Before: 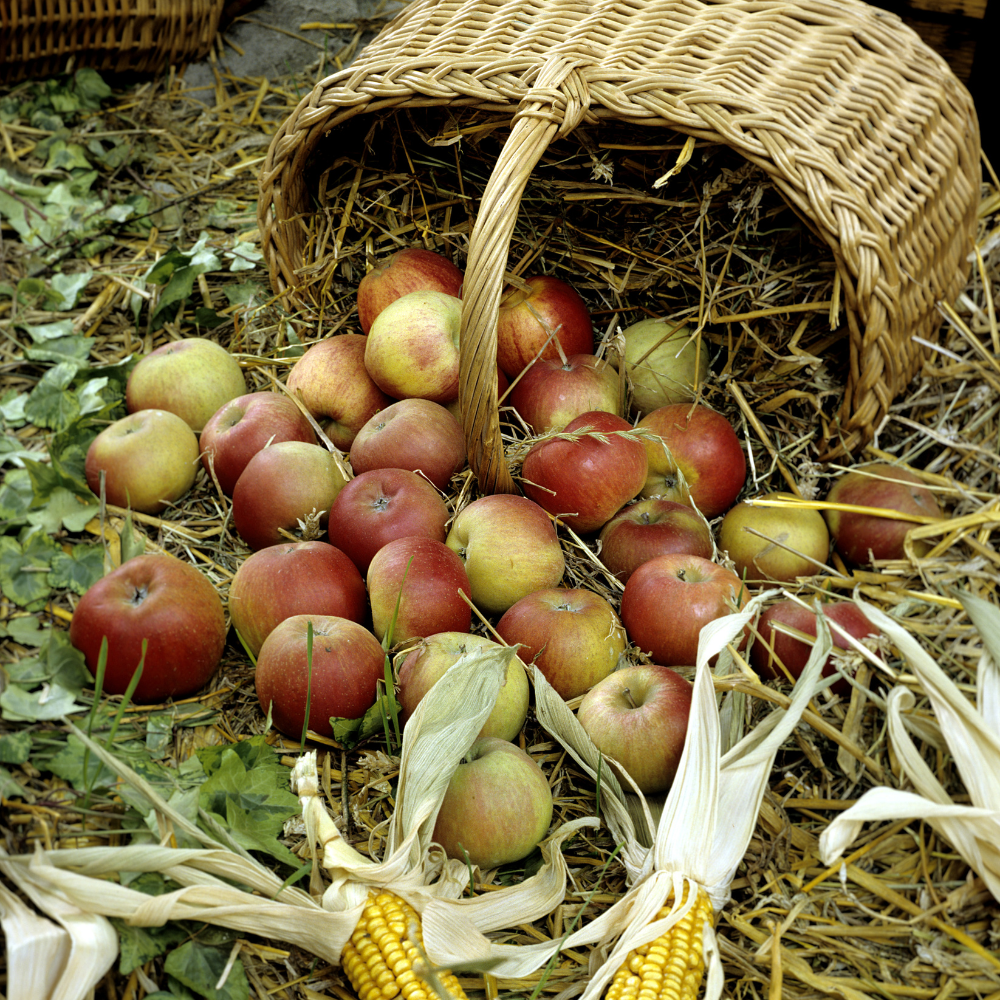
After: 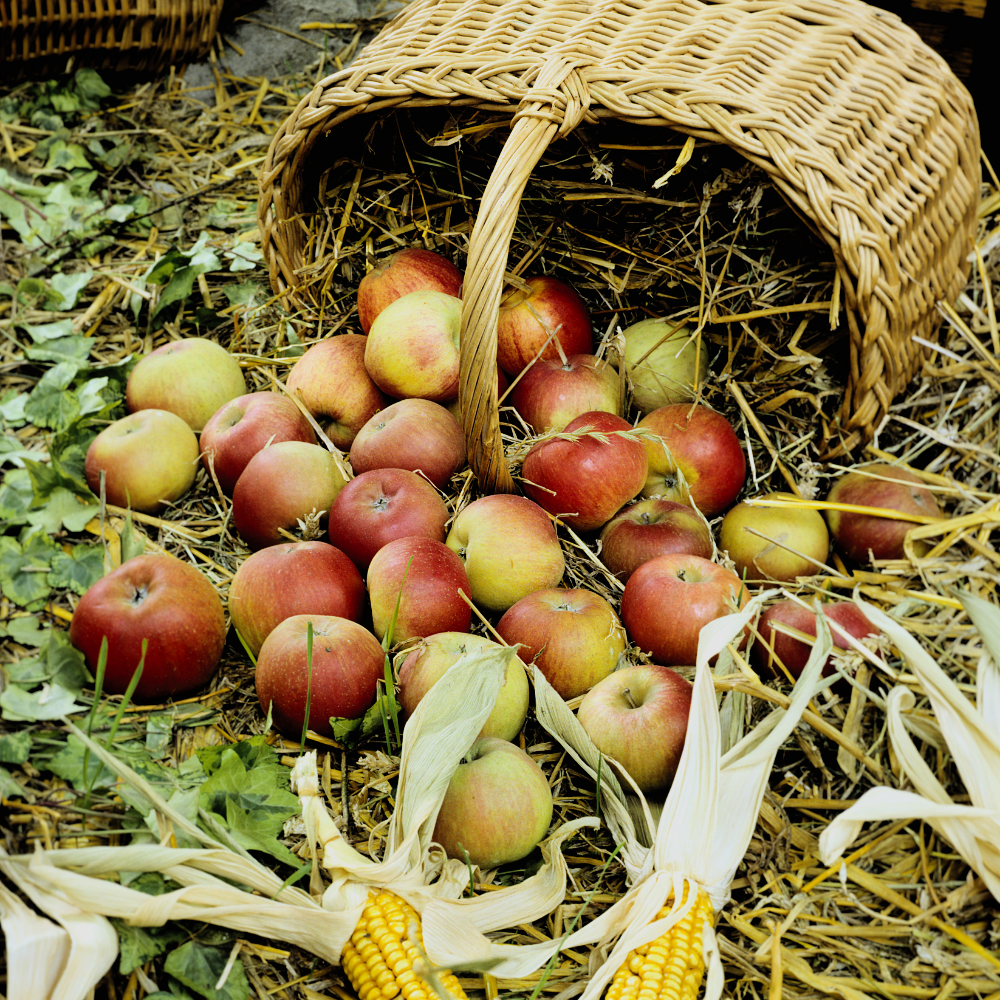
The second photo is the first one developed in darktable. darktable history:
contrast brightness saturation: contrast 0.2, brightness 0.16, saturation 0.22
filmic rgb: black relative exposure -6.98 EV, white relative exposure 5.63 EV, hardness 2.86
